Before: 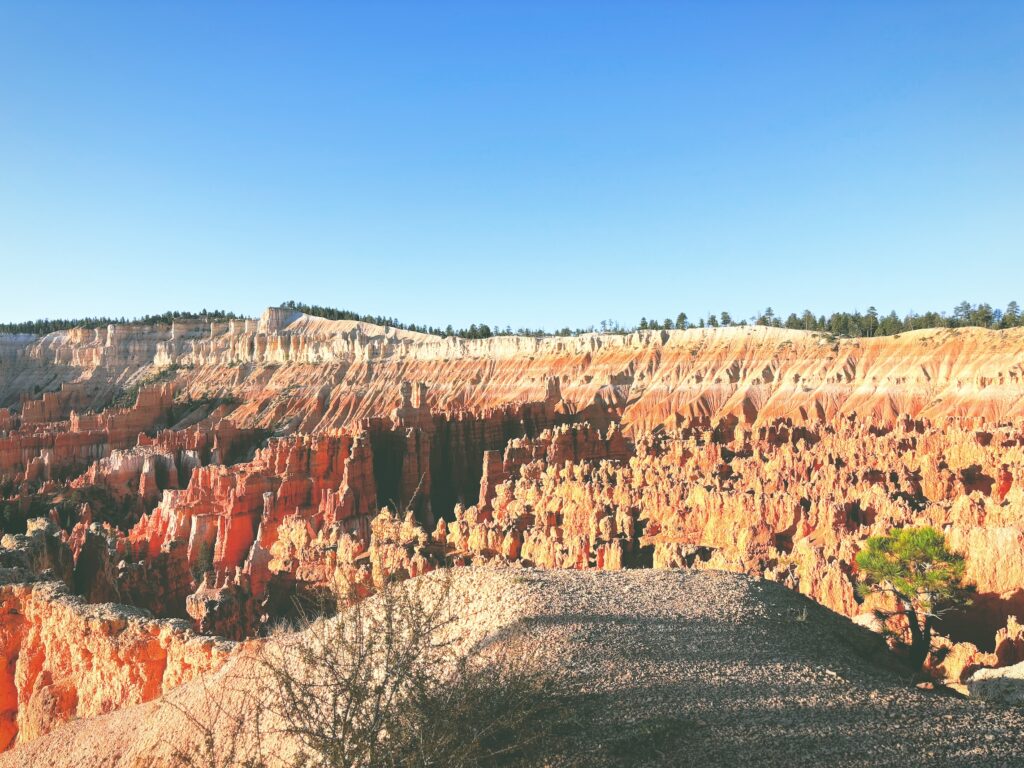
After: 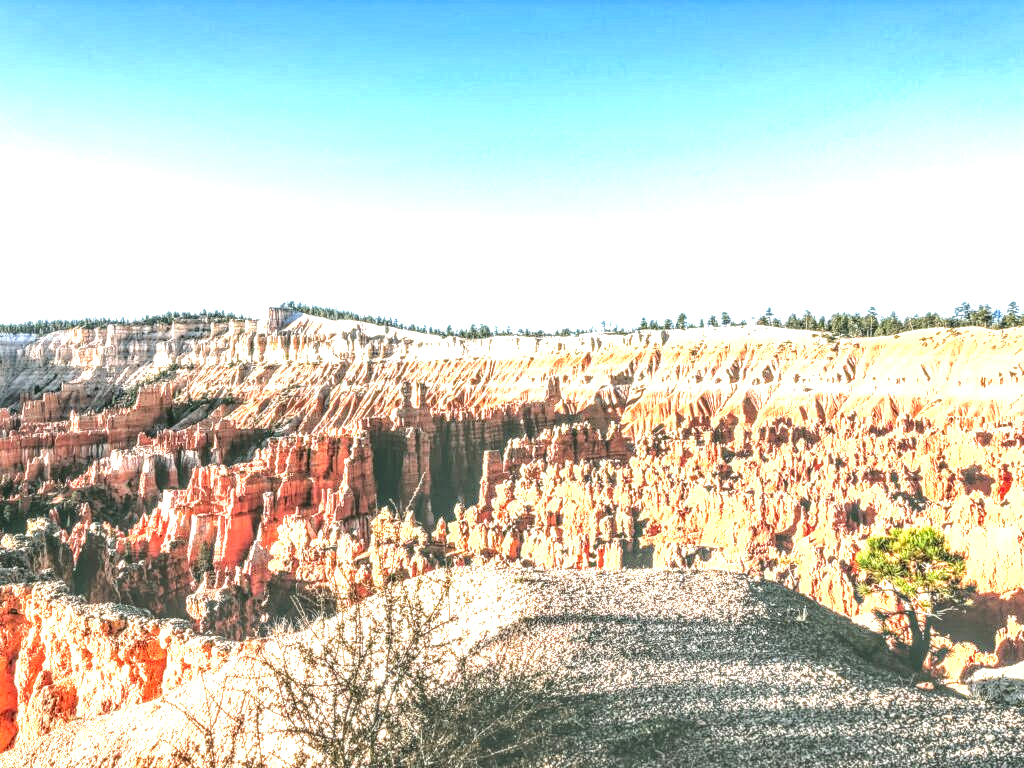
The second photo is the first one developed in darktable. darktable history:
exposure: exposure 1 EV, compensate exposure bias true, compensate highlight preservation false
local contrast: highlights 3%, shadows 2%, detail 298%, midtone range 0.304
